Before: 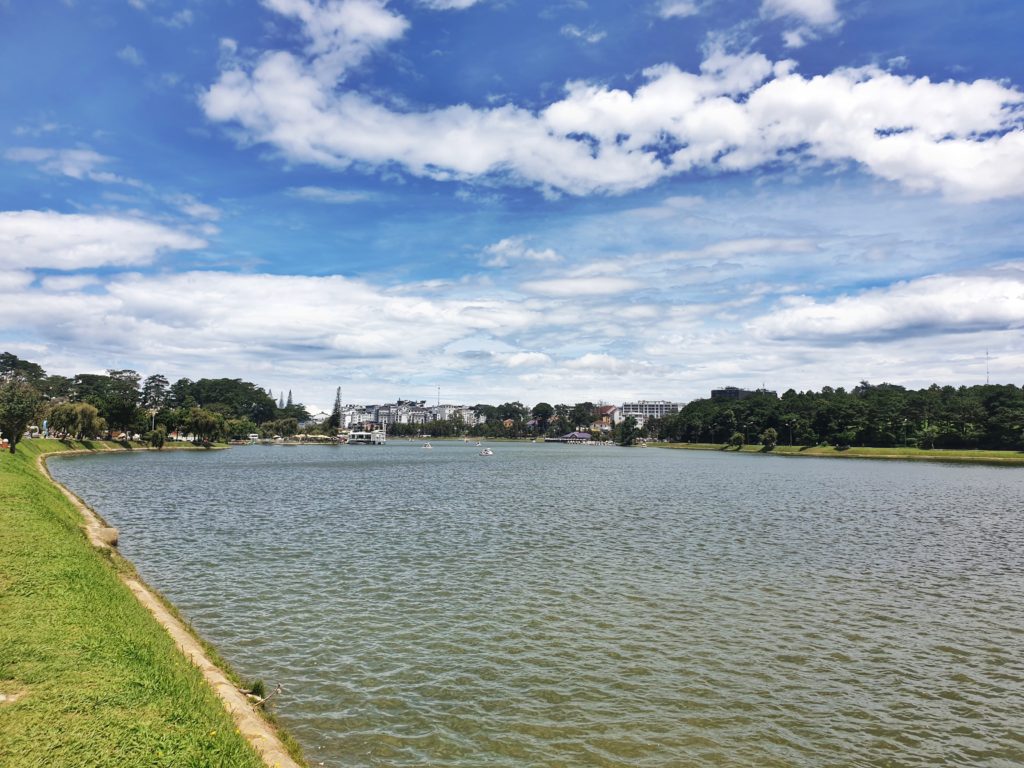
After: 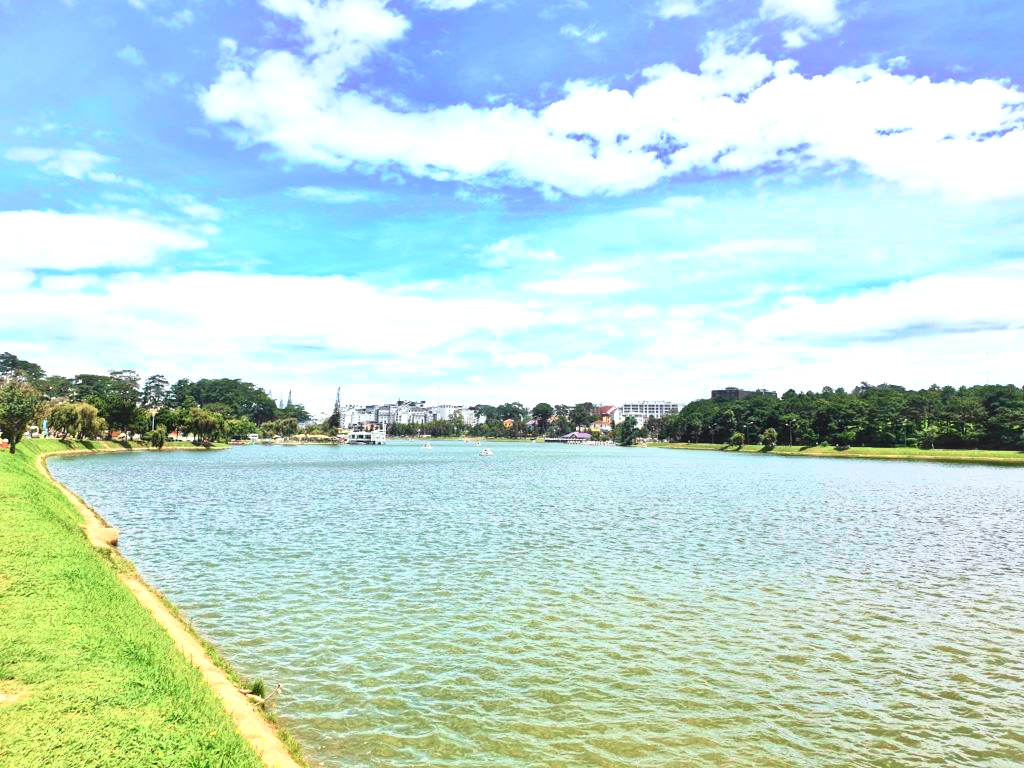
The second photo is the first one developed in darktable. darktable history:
exposure: black level correction 0, exposure 0.9 EV, compensate highlight preservation false
tone curve: curves: ch0 [(0, 0) (0.051, 0.047) (0.102, 0.099) (0.258, 0.29) (0.442, 0.527) (0.695, 0.804) (0.88, 0.952) (1, 1)]; ch1 [(0, 0) (0.339, 0.298) (0.402, 0.363) (0.444, 0.415) (0.485, 0.469) (0.494, 0.493) (0.504, 0.501) (0.525, 0.534) (0.555, 0.593) (0.594, 0.648) (1, 1)]; ch2 [(0, 0) (0.48, 0.48) (0.504, 0.5) (0.535, 0.557) (0.581, 0.623) (0.649, 0.683) (0.824, 0.815) (1, 1)], color space Lab, independent channels, preserve colors none
color correction: highlights a* -2.73, highlights b* -2.09, shadows a* 2.41, shadows b* 2.73
